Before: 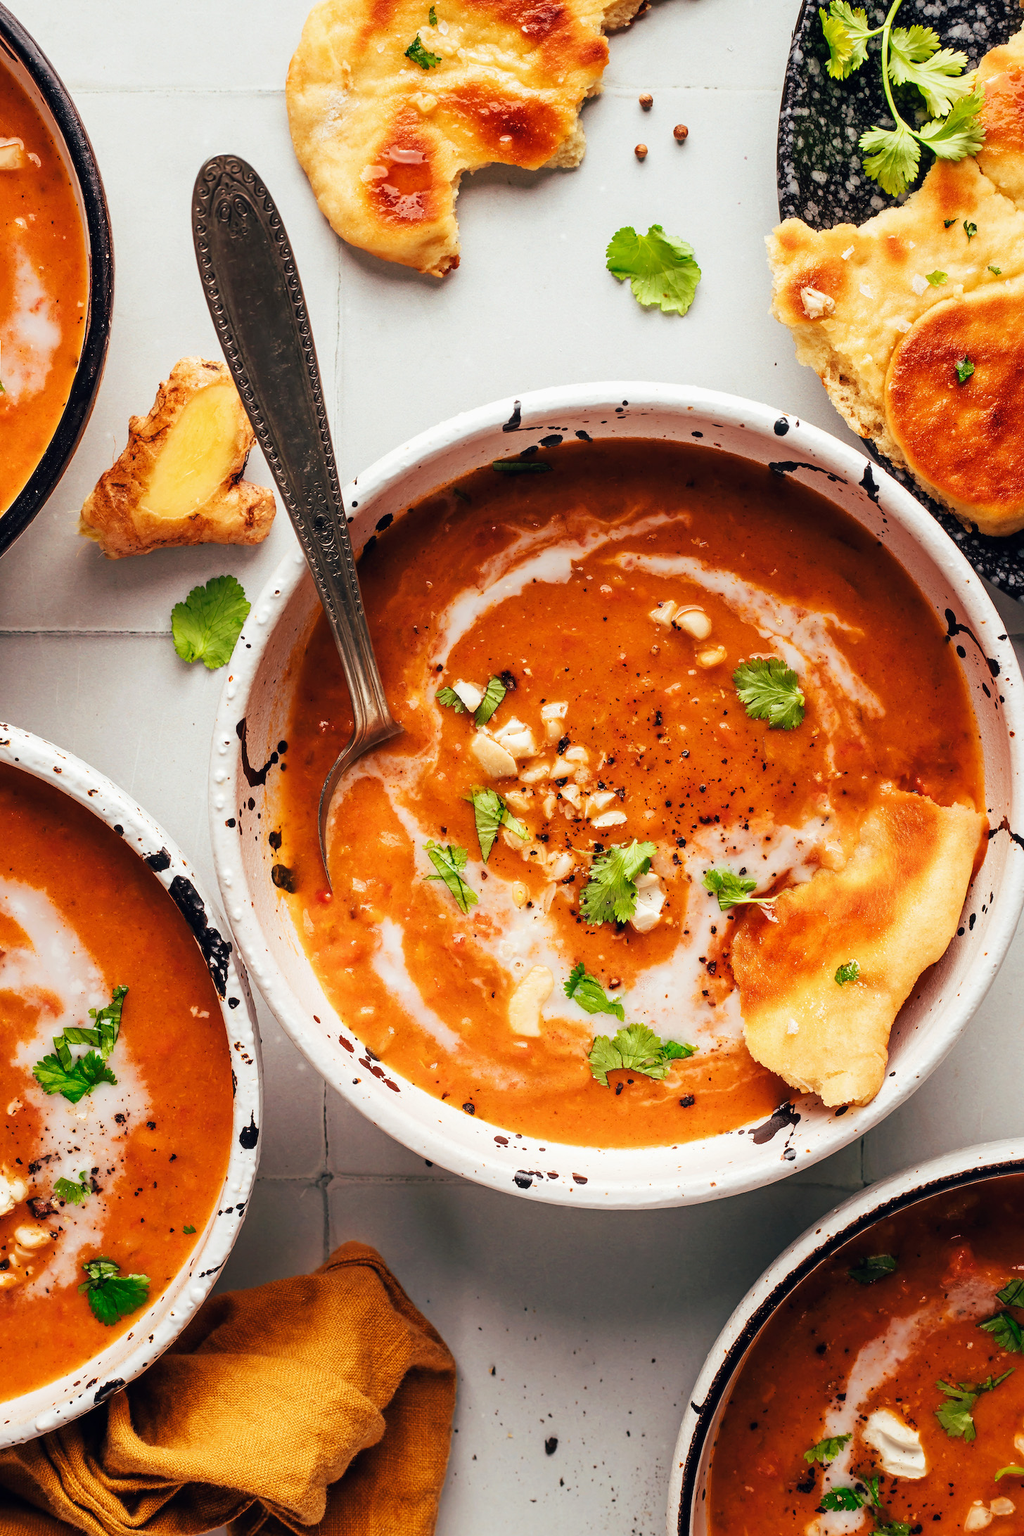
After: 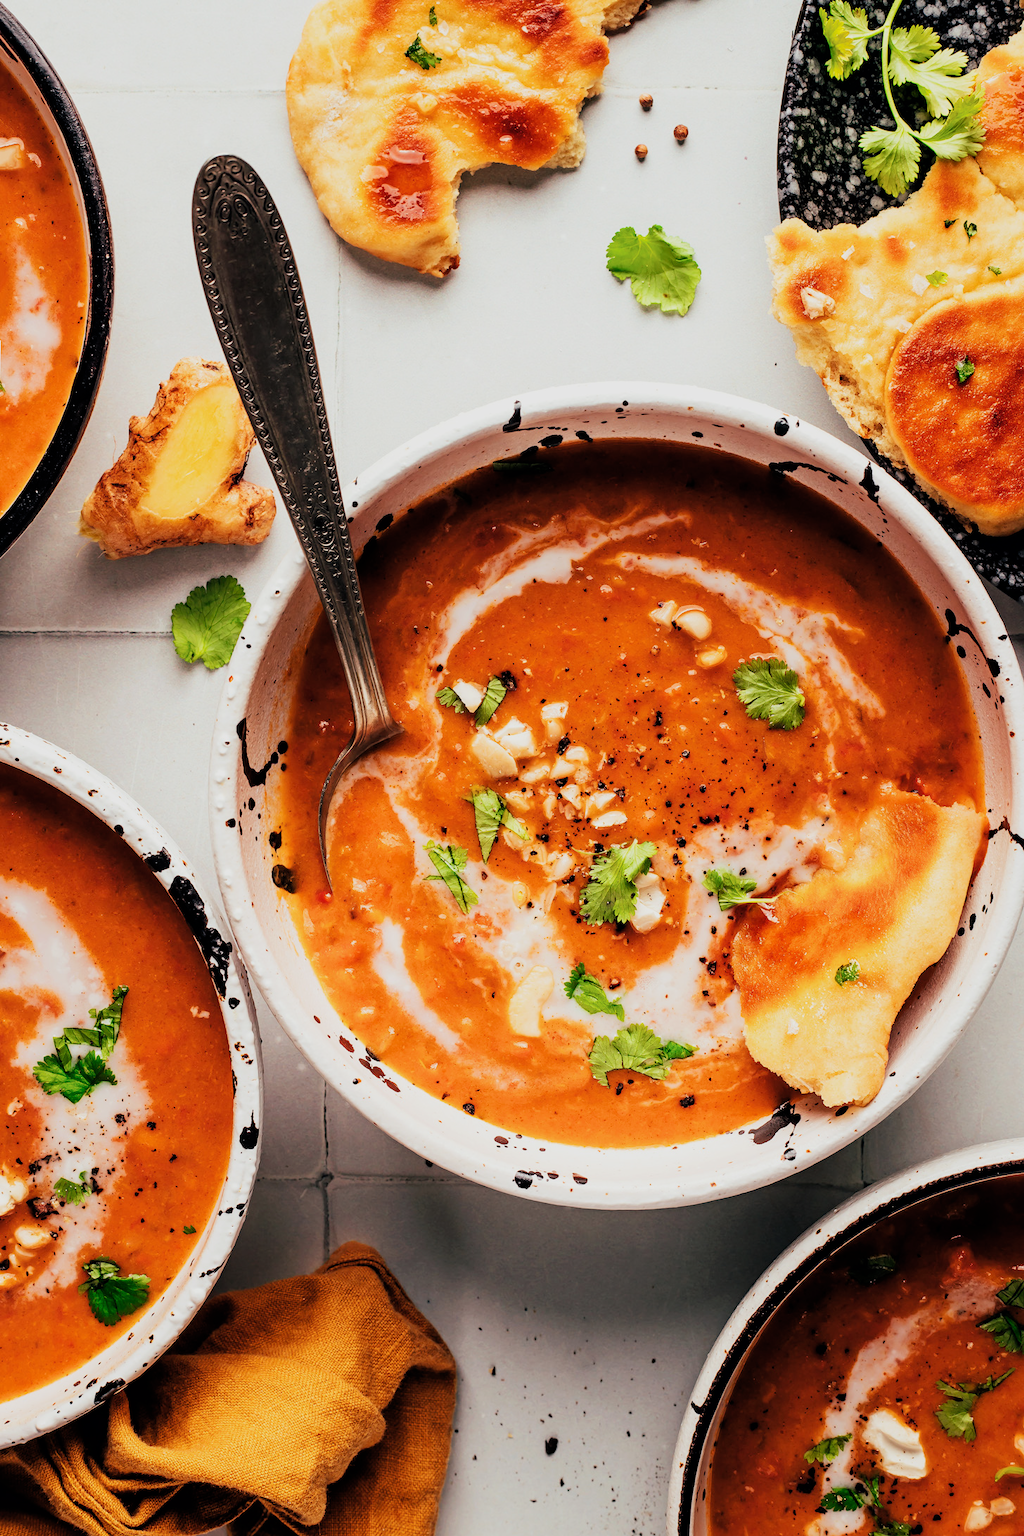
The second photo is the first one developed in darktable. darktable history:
filmic rgb: black relative exposure -16 EV, white relative exposure 5.25 EV, hardness 5.91, contrast 1.257
